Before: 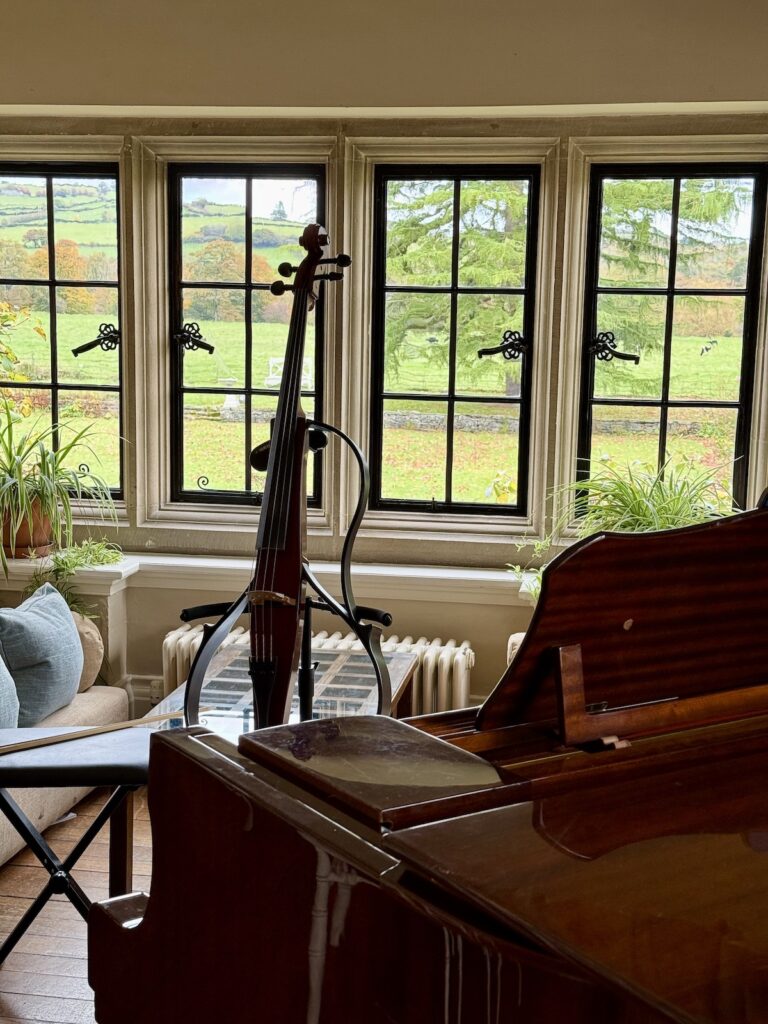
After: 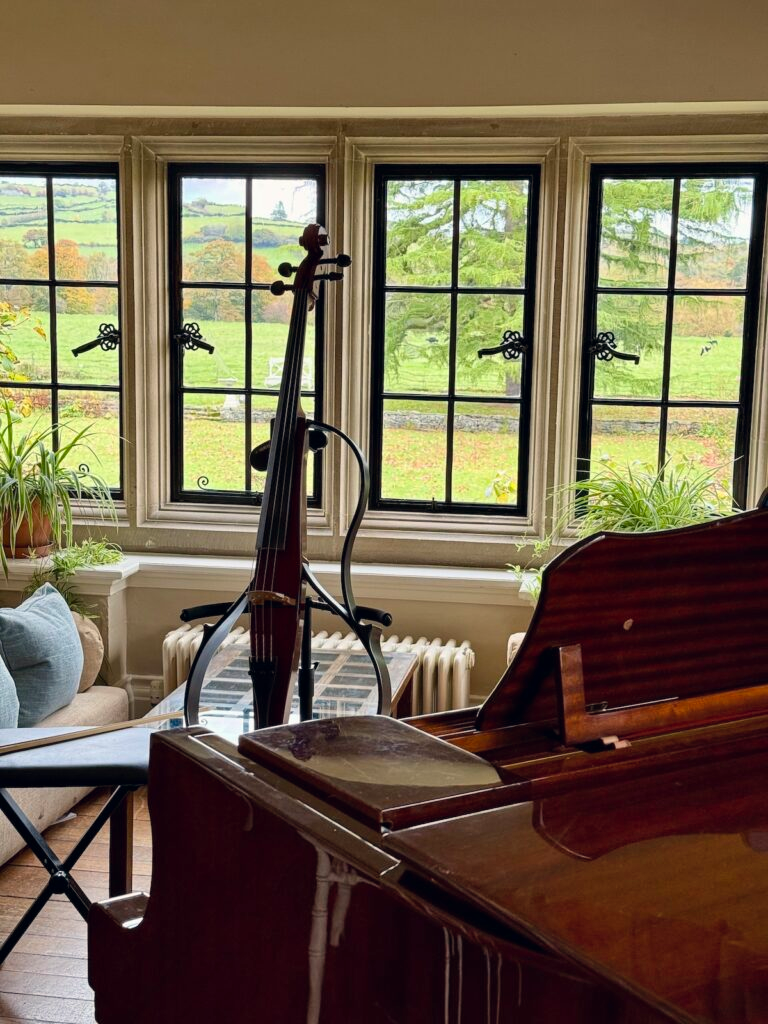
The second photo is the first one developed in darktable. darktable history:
color correction: highlights a* 0.309, highlights b* 2.68, shadows a* -0.785, shadows b* -4.08
shadows and highlights: shadows 37.7, highlights -26.97, highlights color adjustment 0.441%, soften with gaussian
